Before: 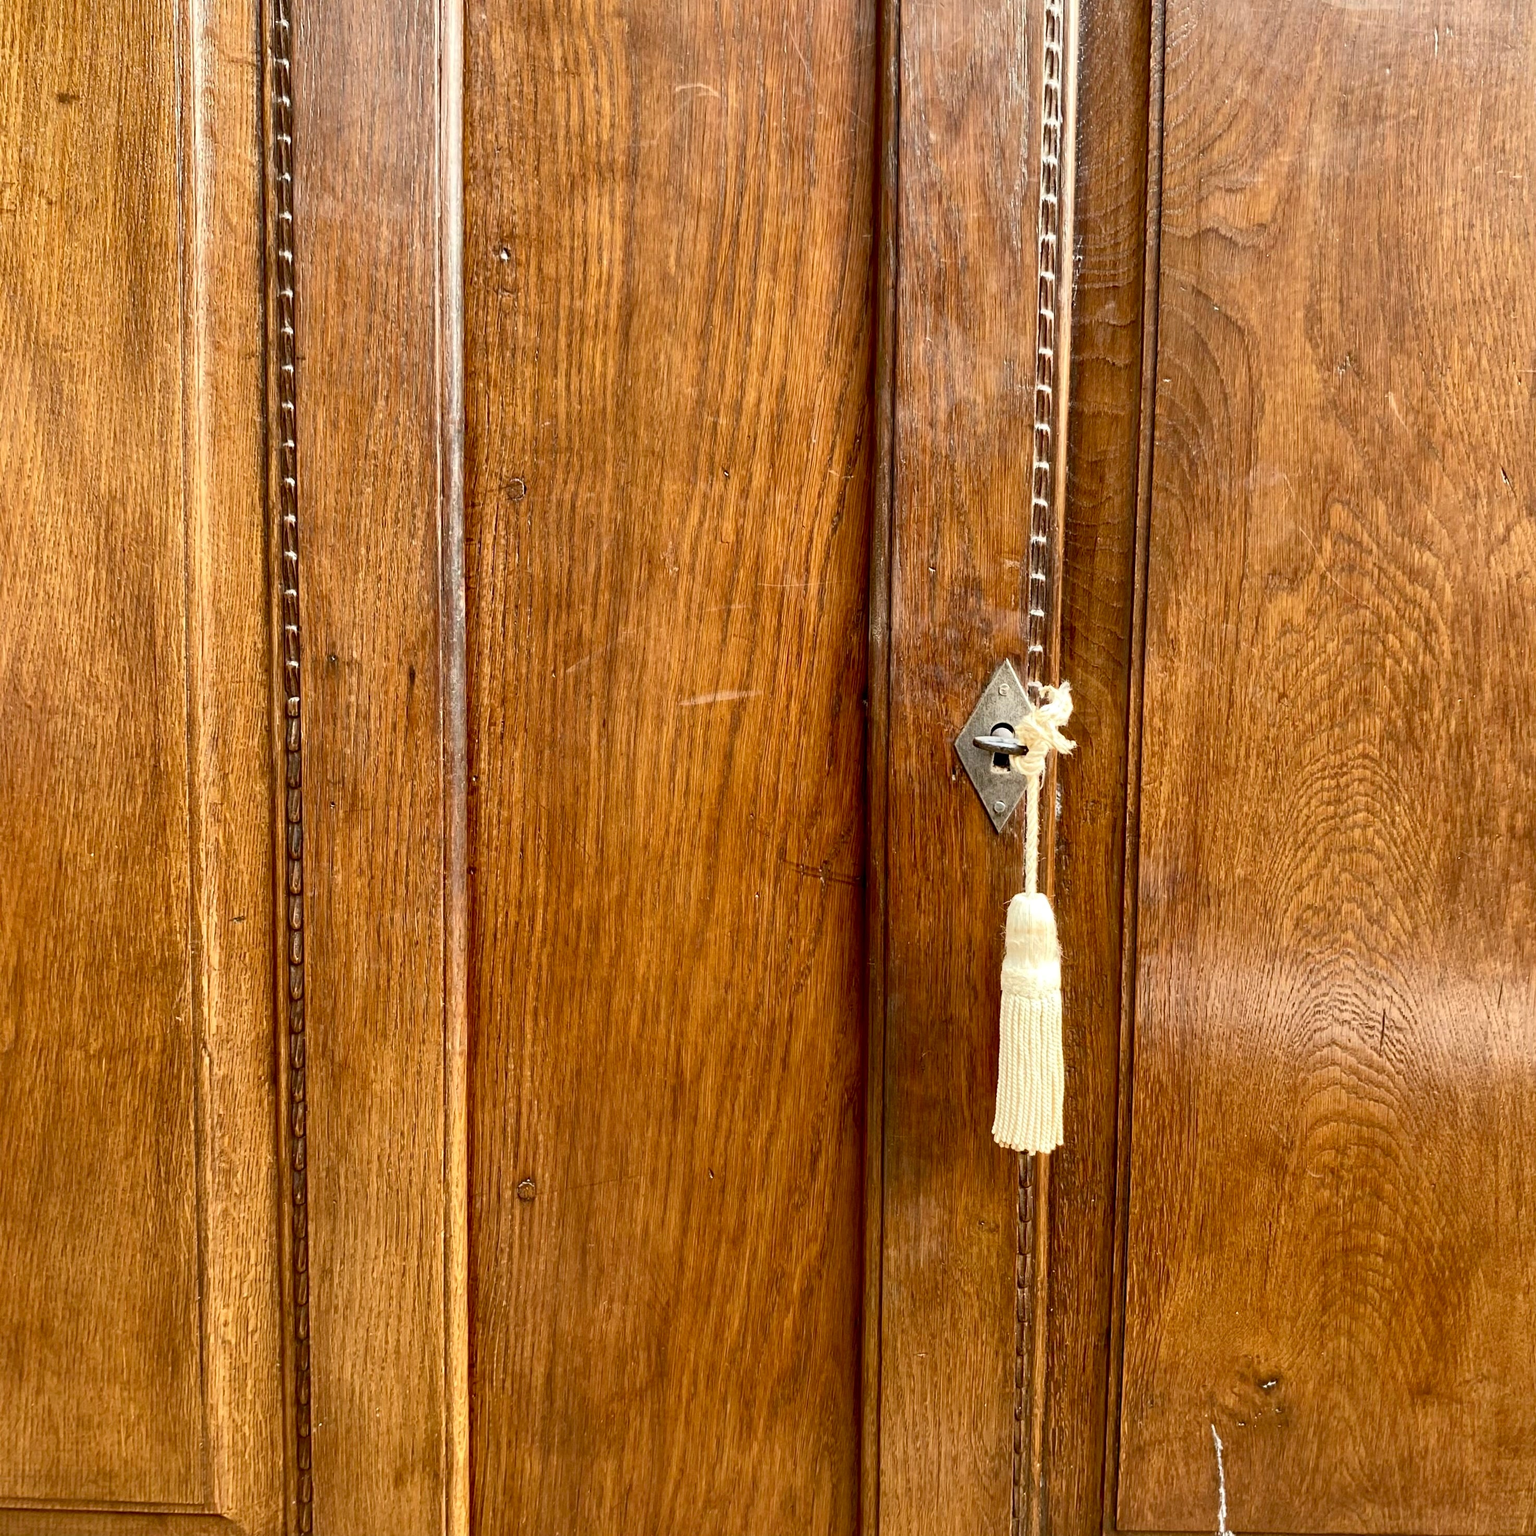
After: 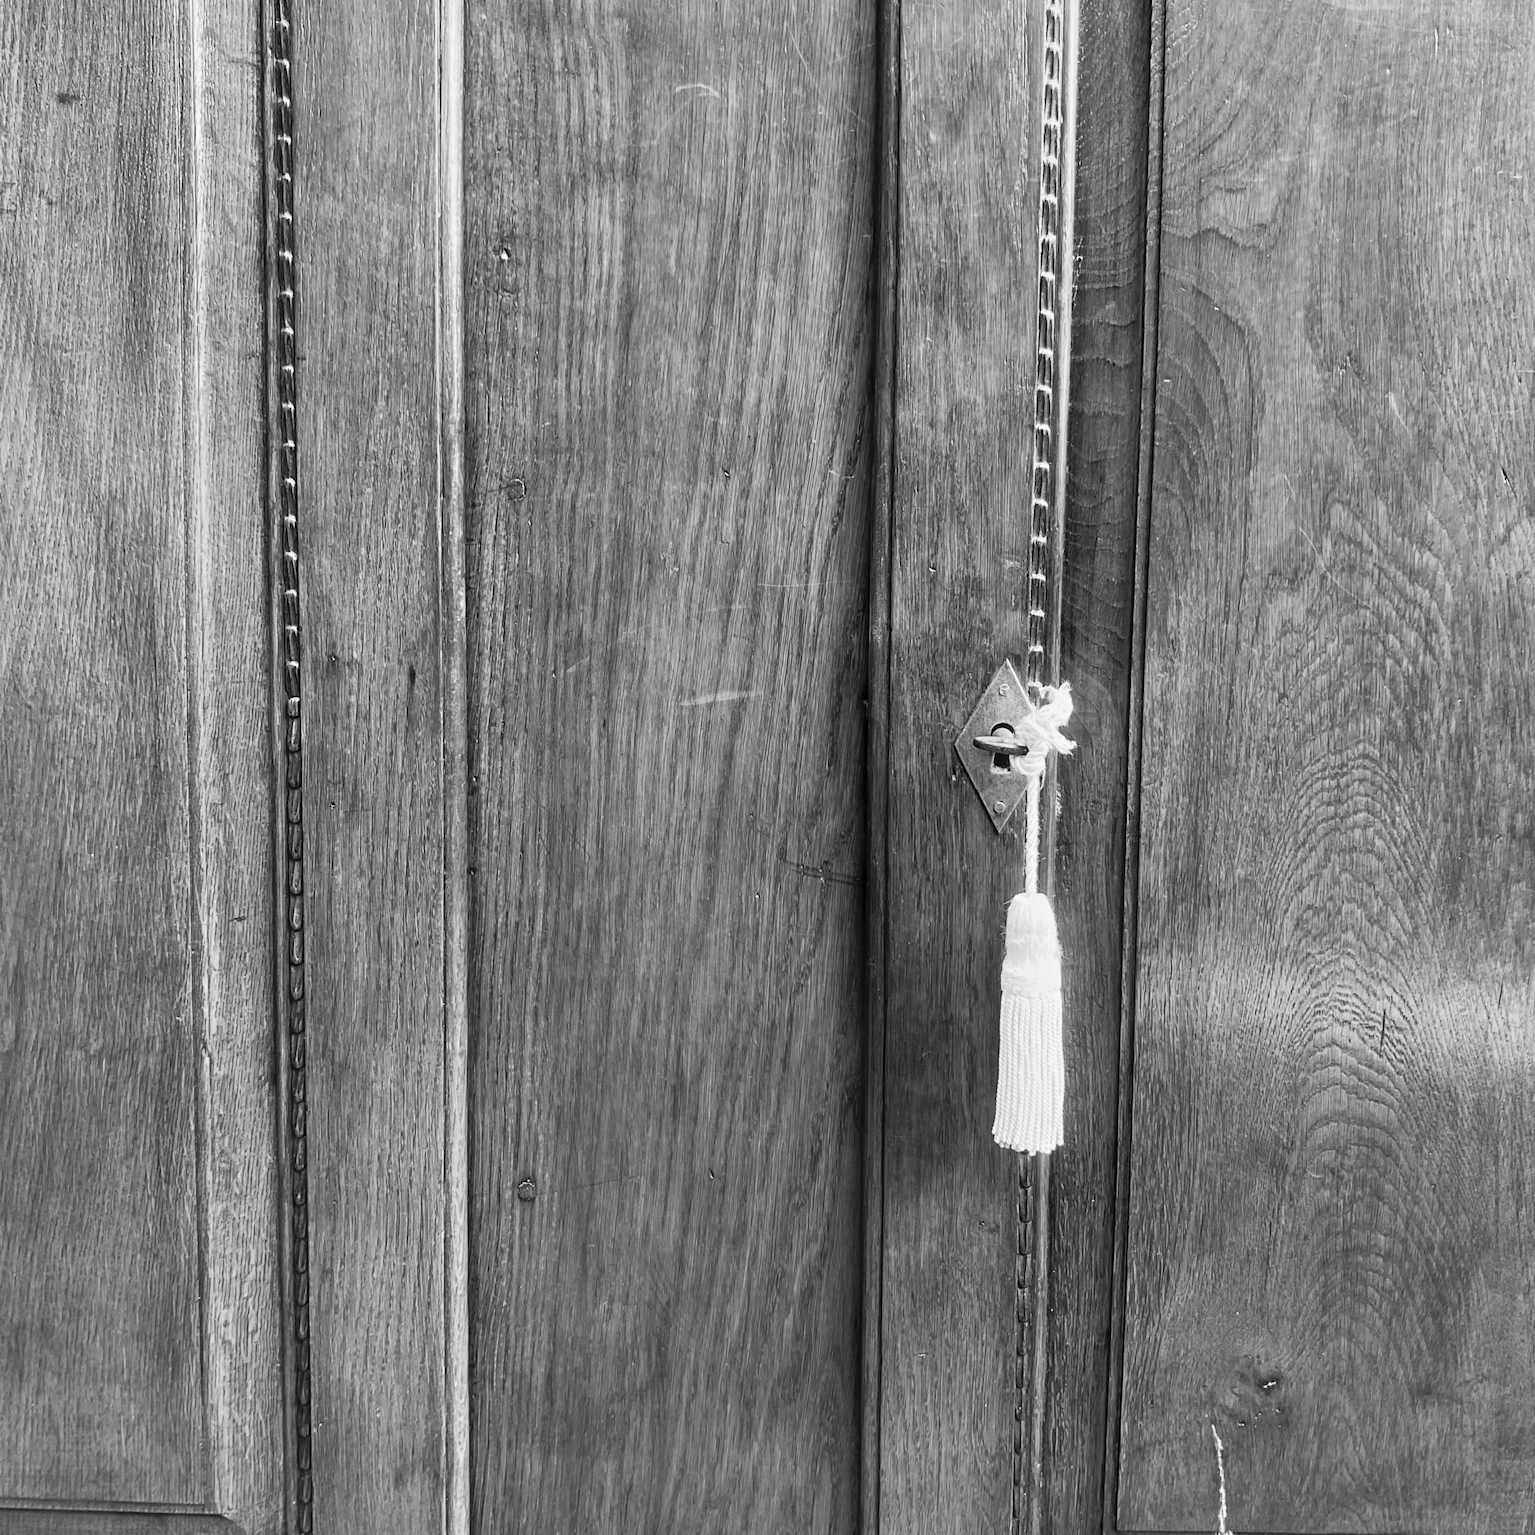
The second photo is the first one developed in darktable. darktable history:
monochrome: a 26.22, b 42.67, size 0.8
bloom: size 9%, threshold 100%, strength 7%
